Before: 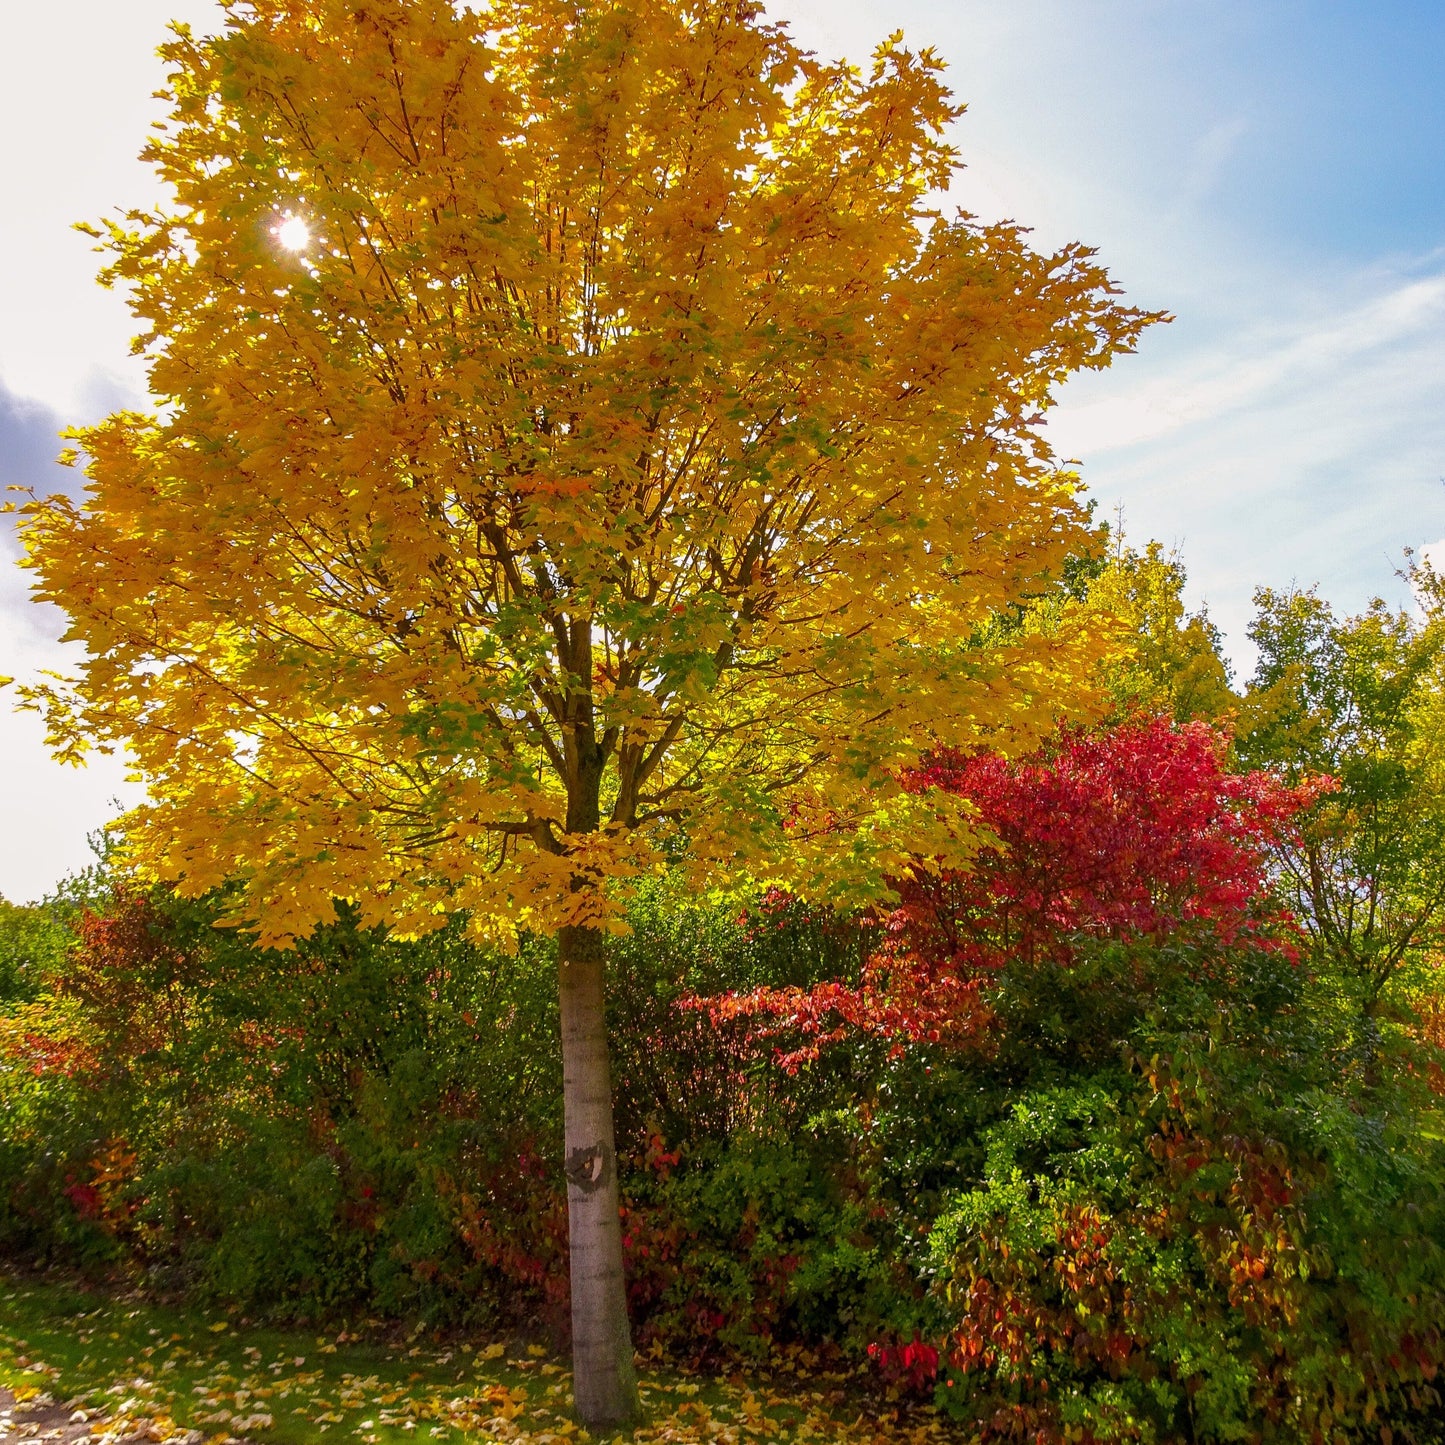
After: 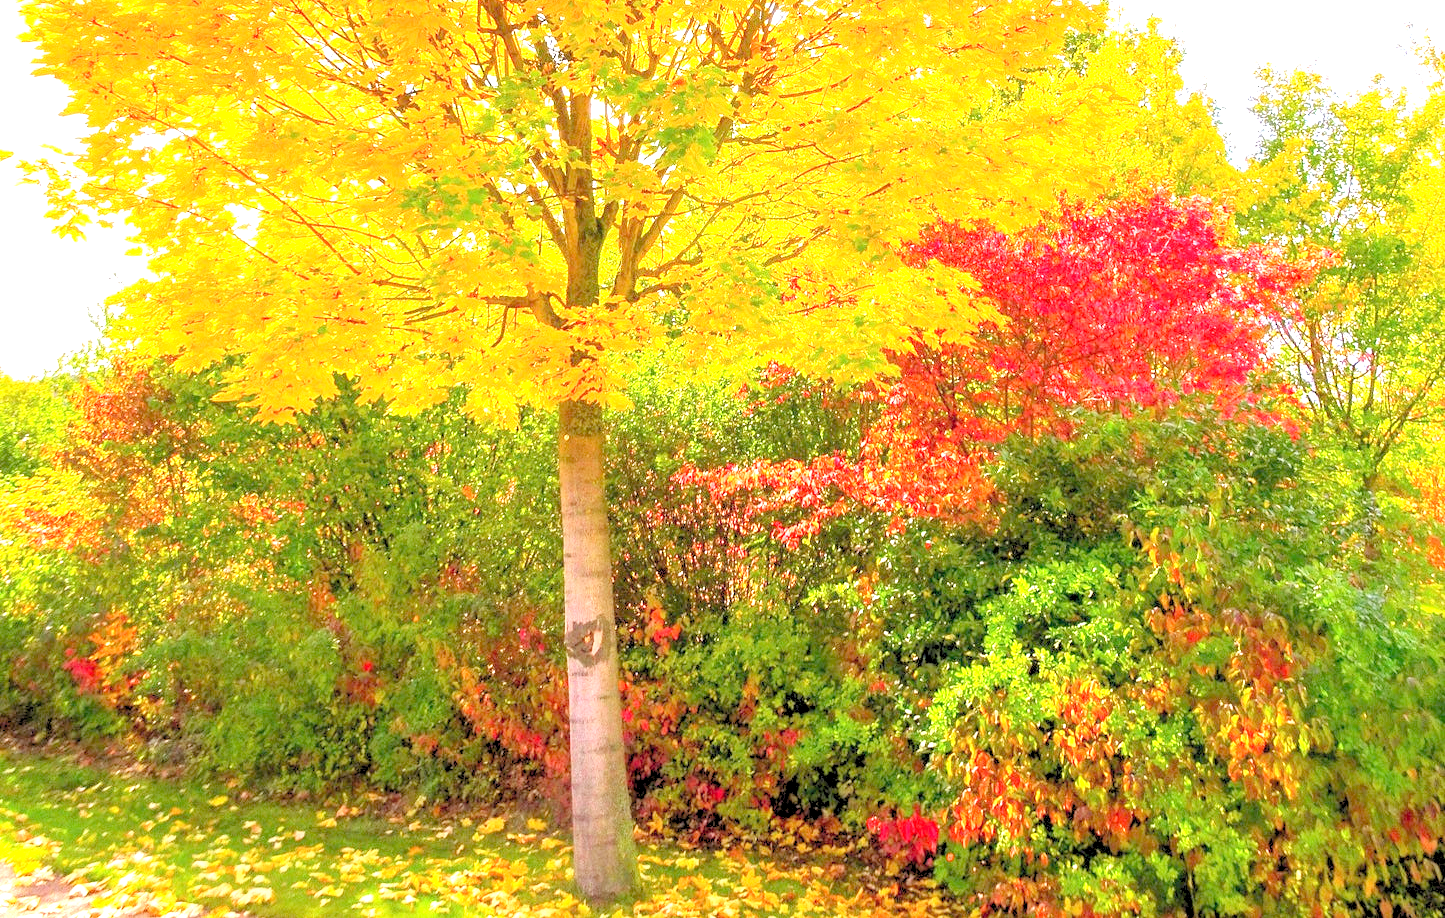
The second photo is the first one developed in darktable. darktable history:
exposure: black level correction 0, exposure 1.975 EV, compensate exposure bias true, compensate highlight preservation false
contrast brightness saturation: contrast 0.05, brightness 0.06, saturation 0.01
levels: levels [0.072, 0.414, 0.976]
crop and rotate: top 36.435%
